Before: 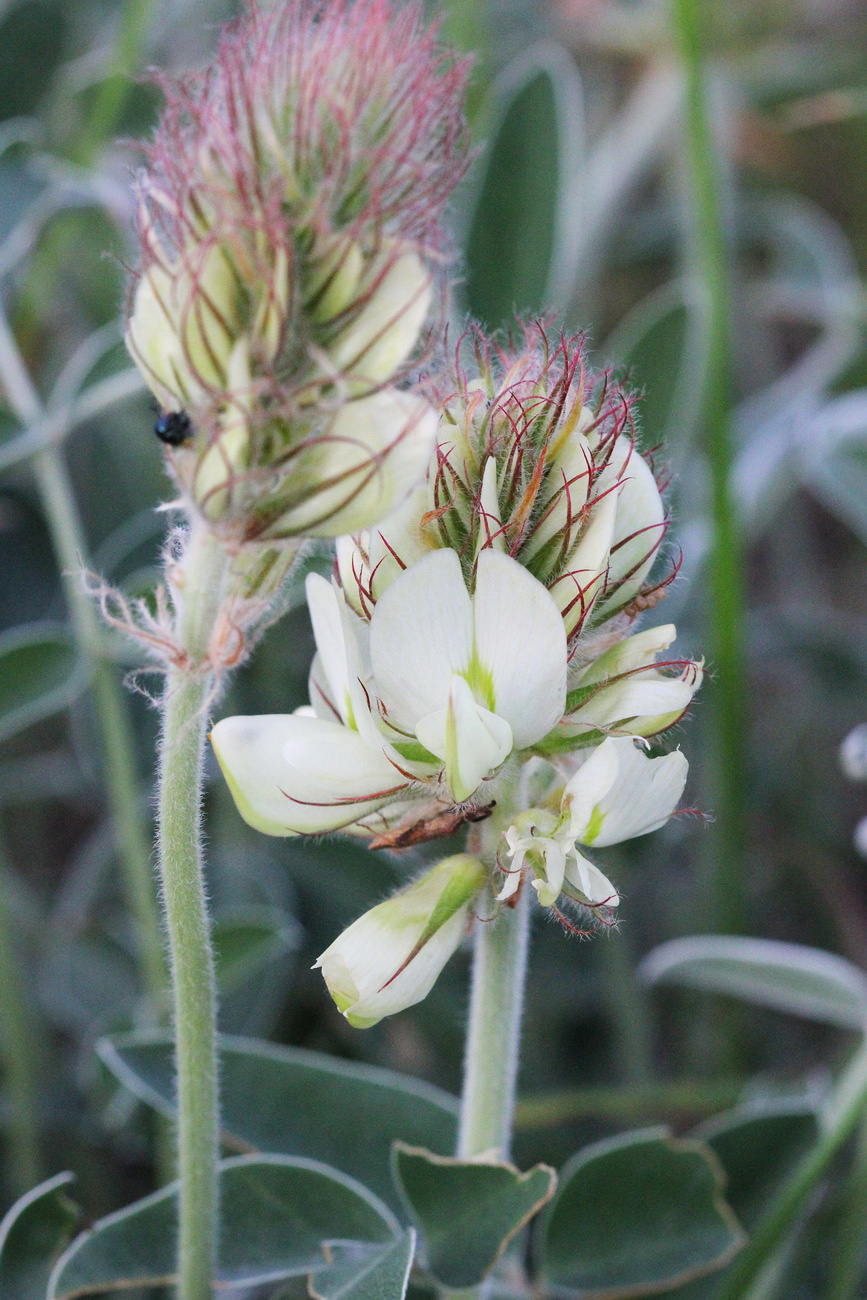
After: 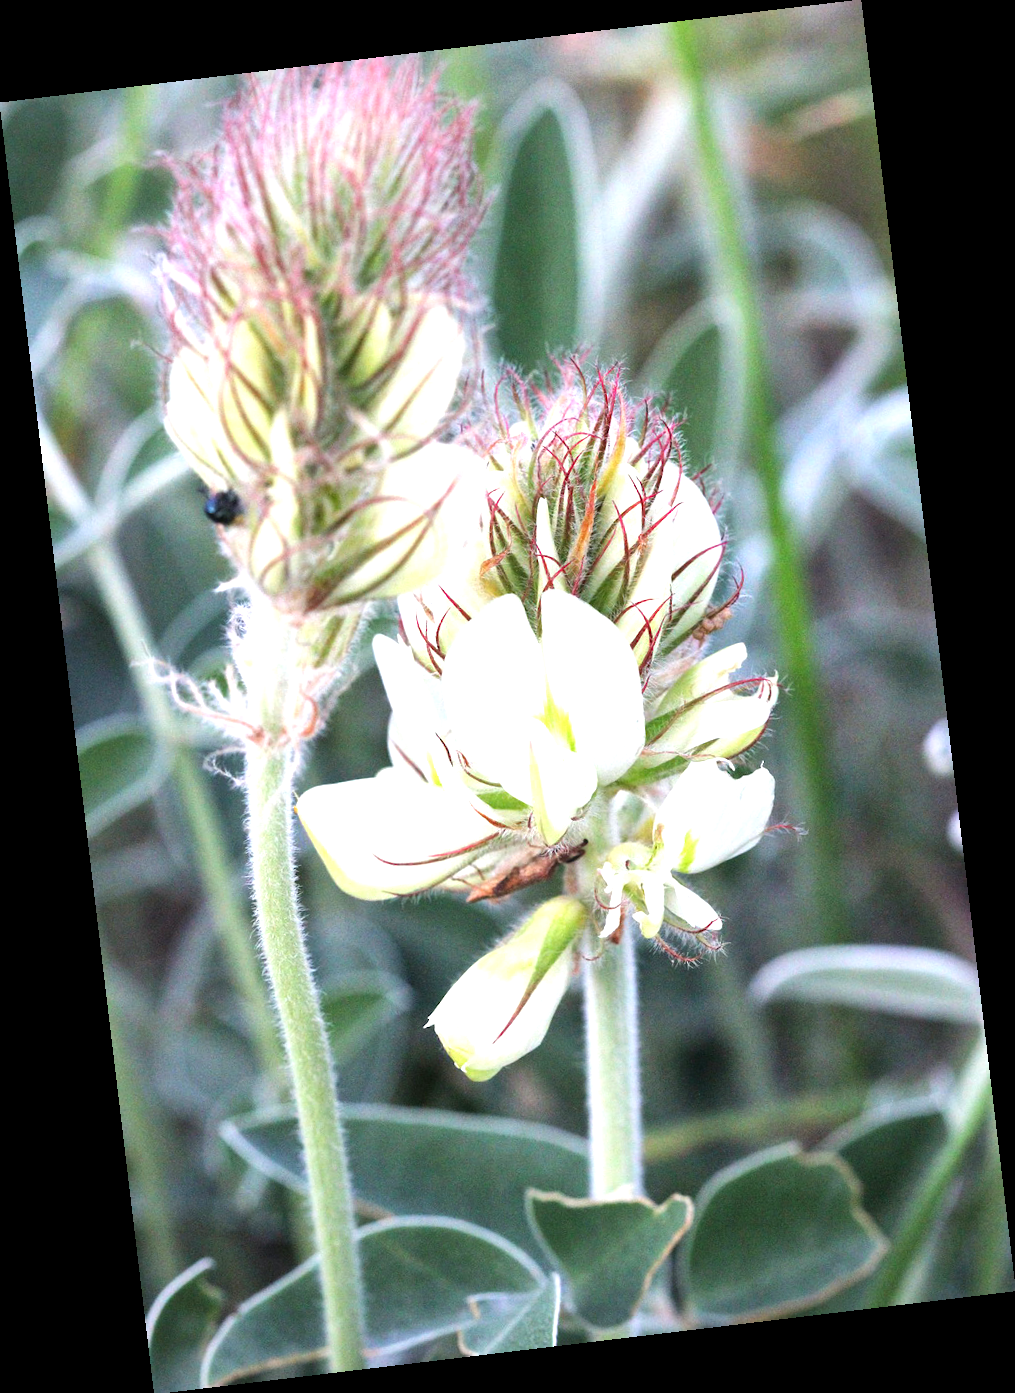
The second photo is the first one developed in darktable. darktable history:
local contrast: mode bilateral grid, contrast 20, coarseness 50, detail 130%, midtone range 0.2
rotate and perspective: rotation -6.83°, automatic cropping off
exposure: exposure 1.061 EV, compensate highlight preservation false
